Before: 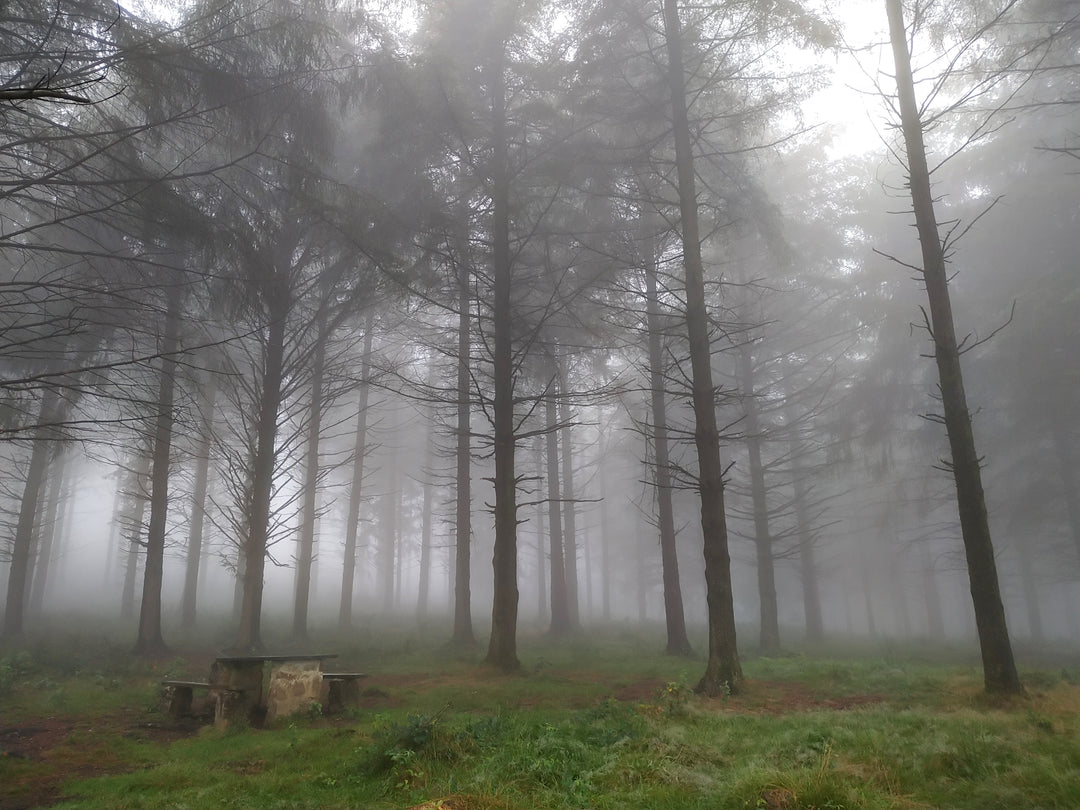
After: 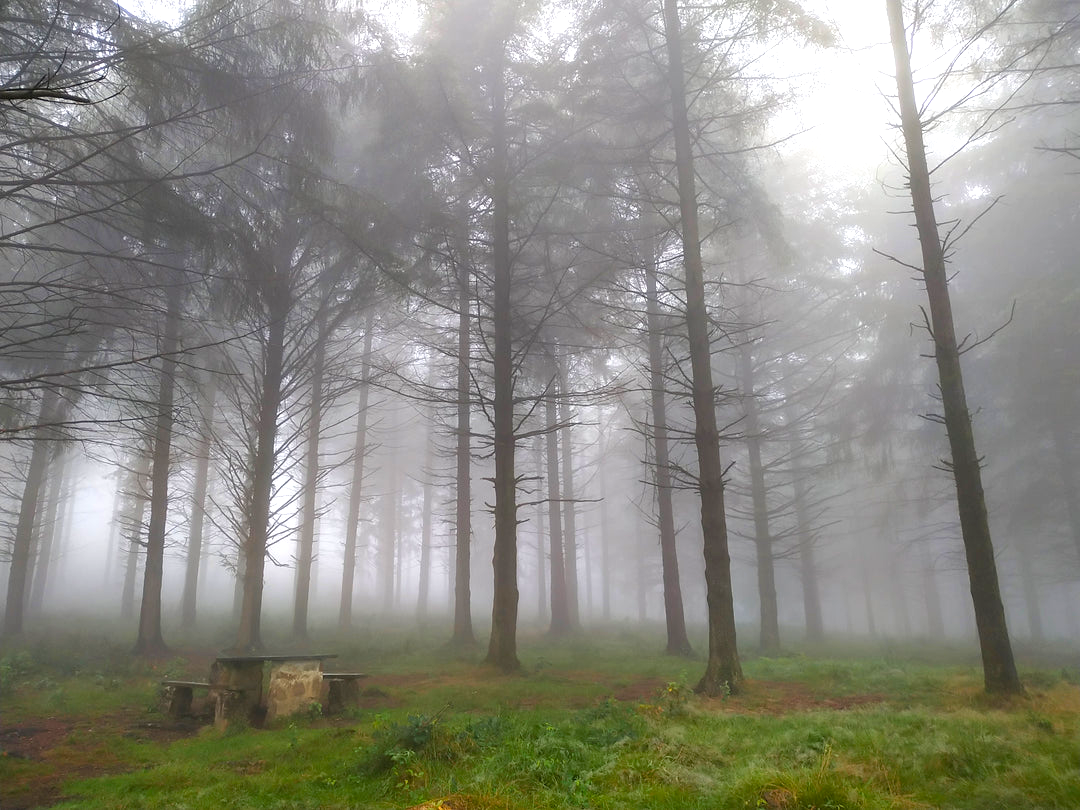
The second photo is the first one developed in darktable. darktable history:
exposure: black level correction 0, exposure 0.5 EV, compensate exposure bias true, compensate highlight preservation false
color balance rgb: perceptual saturation grading › global saturation 20%, global vibrance 20%
